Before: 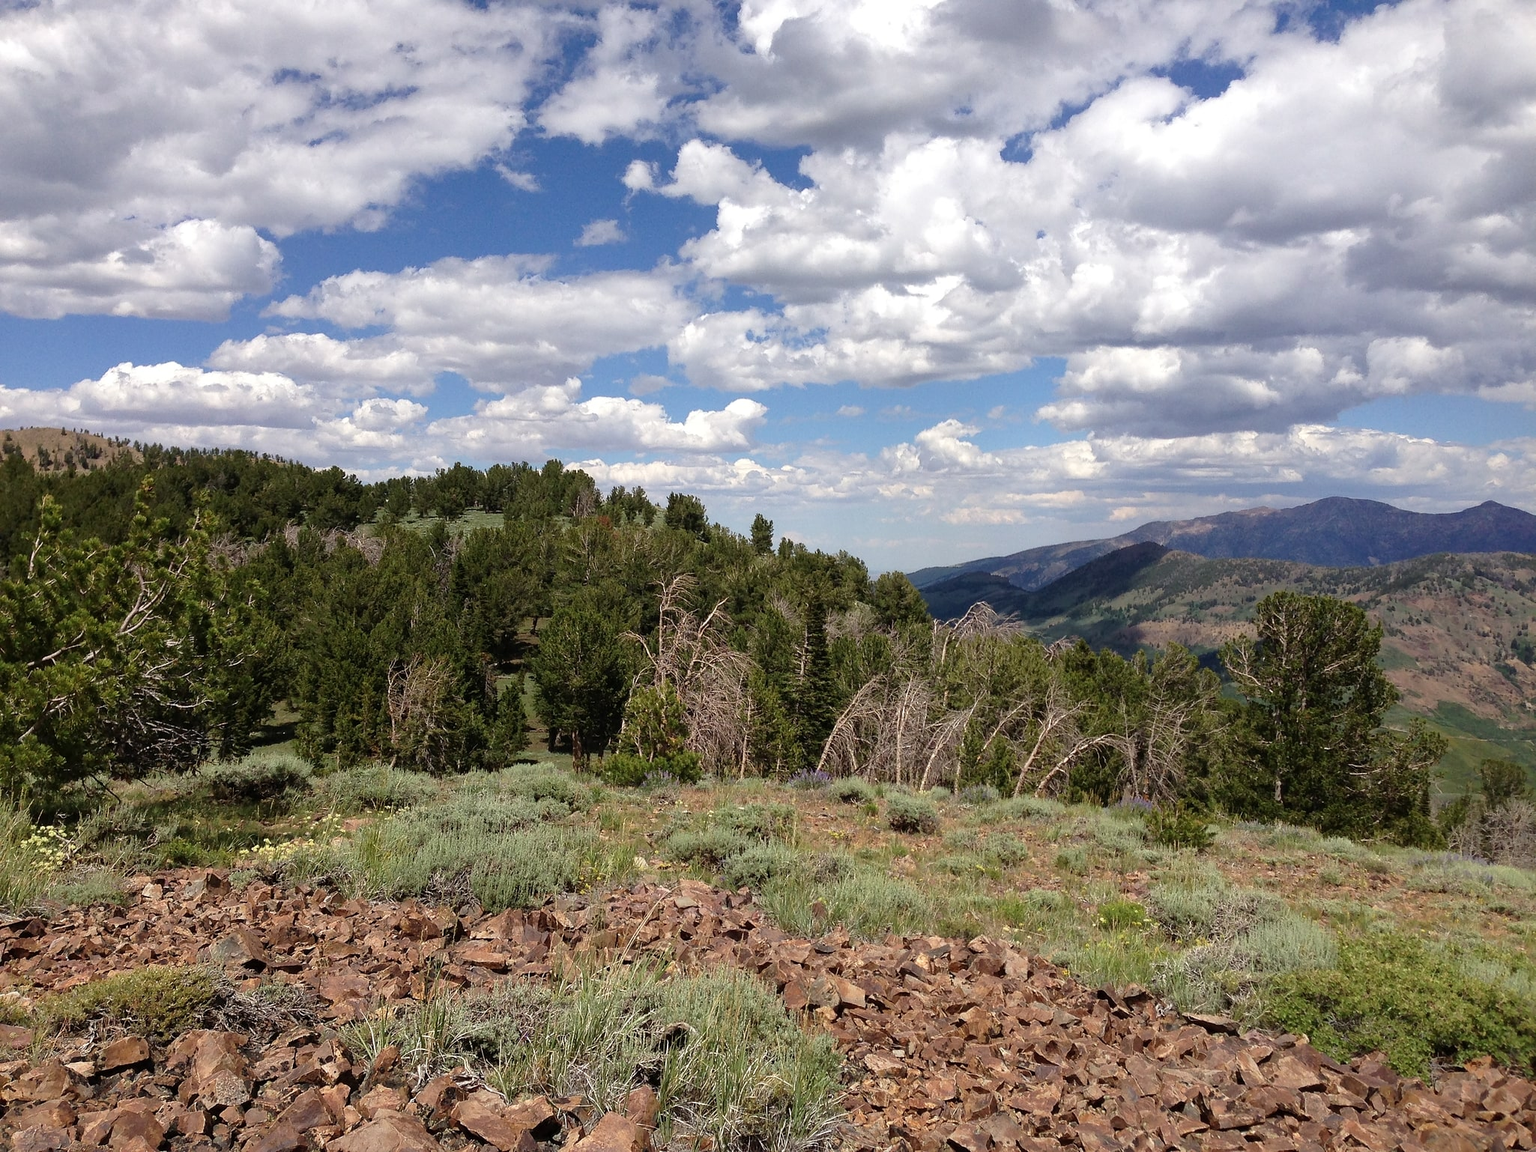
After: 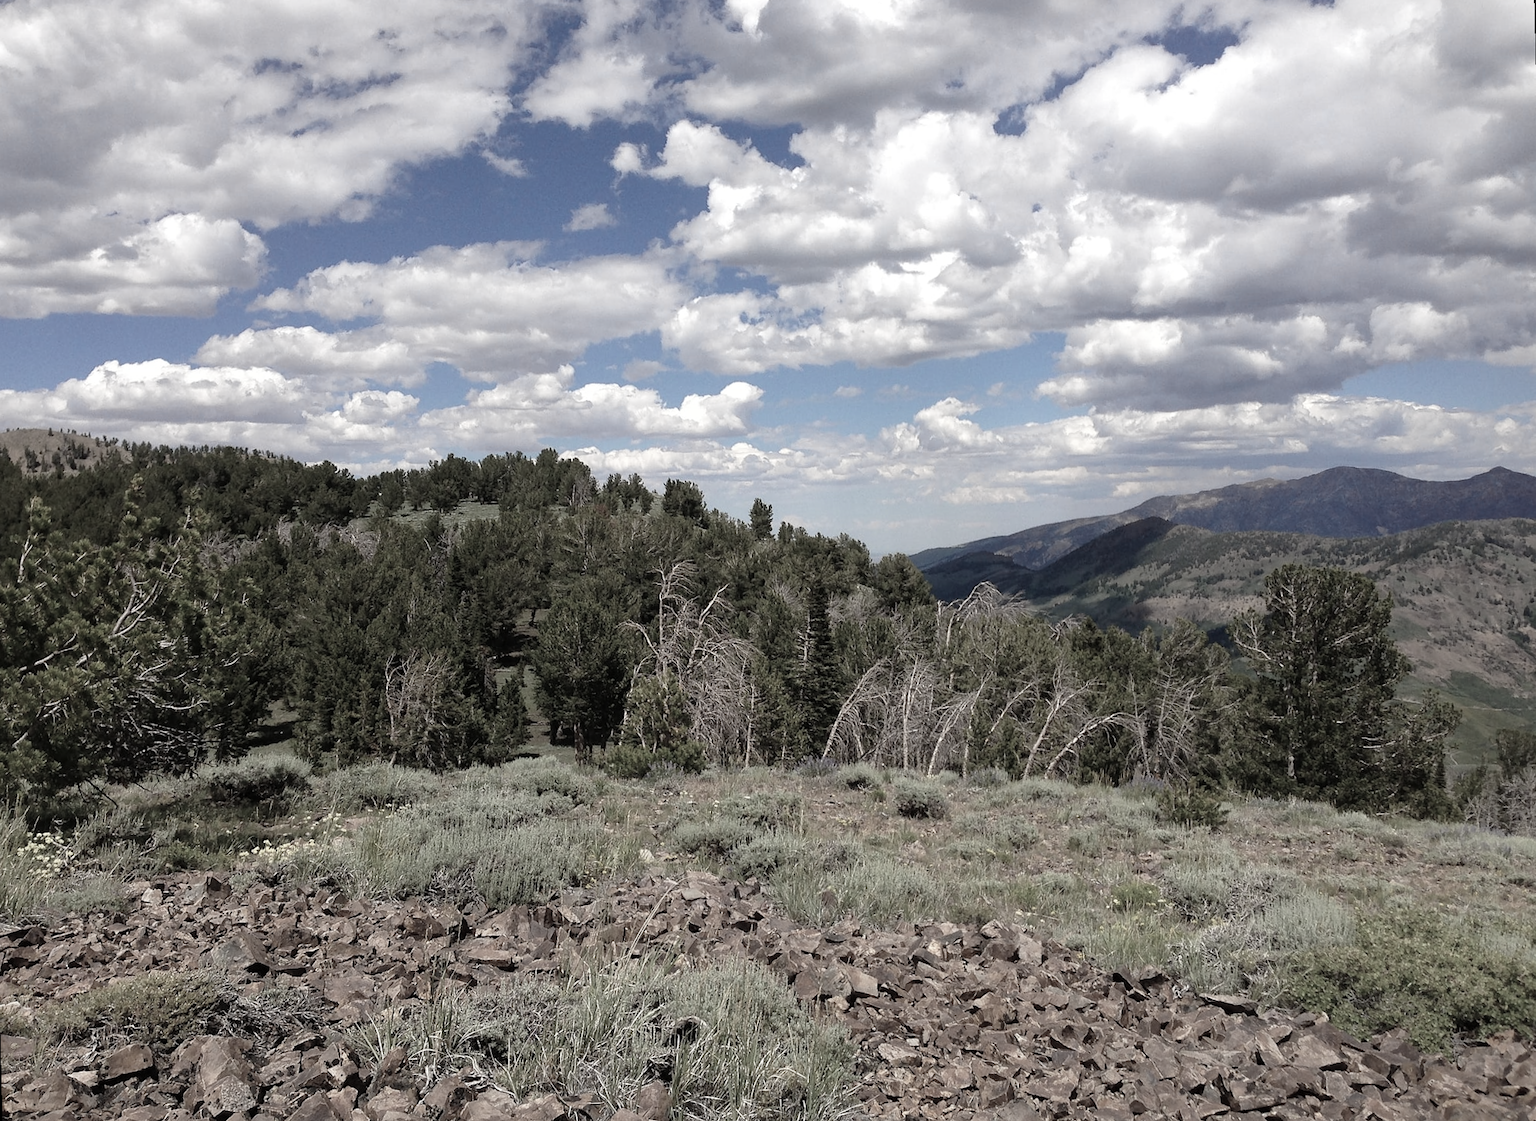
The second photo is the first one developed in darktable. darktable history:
color zones: curves: ch1 [(0.238, 0.163) (0.476, 0.2) (0.733, 0.322) (0.848, 0.134)]
tone equalizer: on, module defaults
rotate and perspective: rotation -1.42°, crop left 0.016, crop right 0.984, crop top 0.035, crop bottom 0.965
